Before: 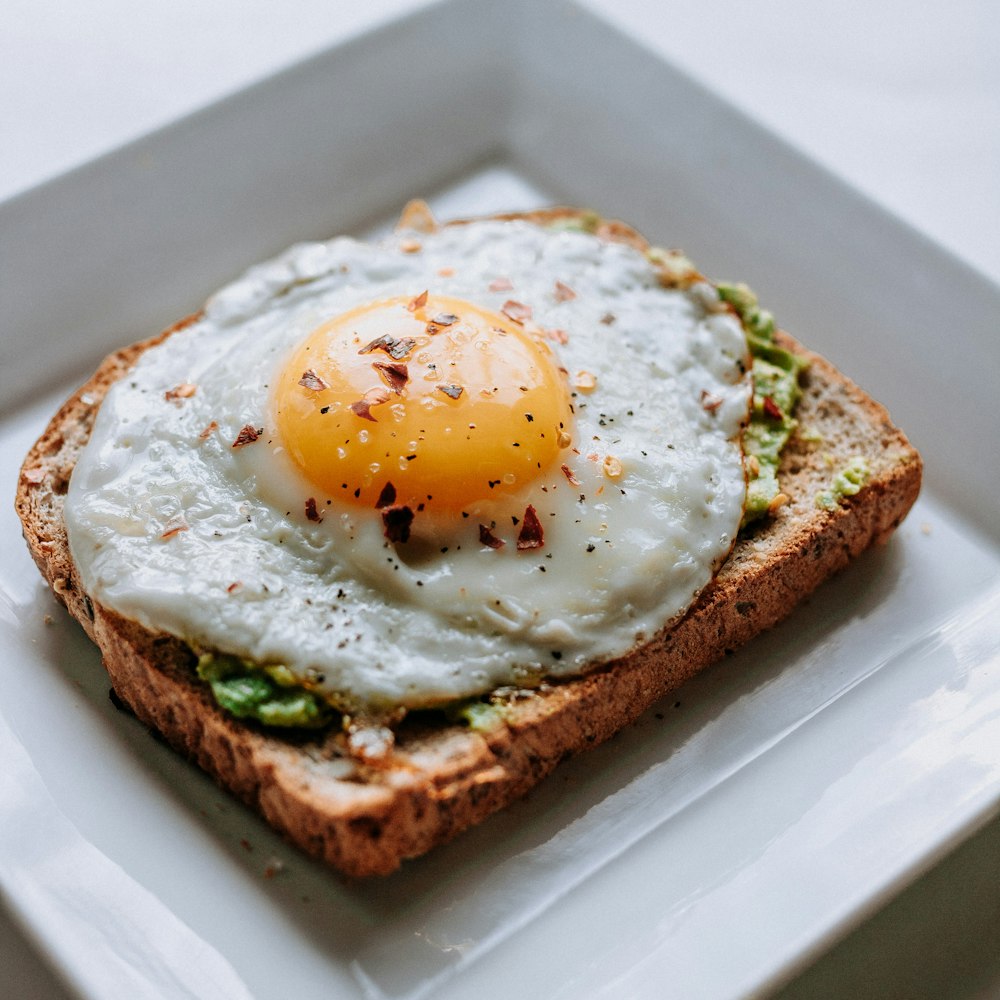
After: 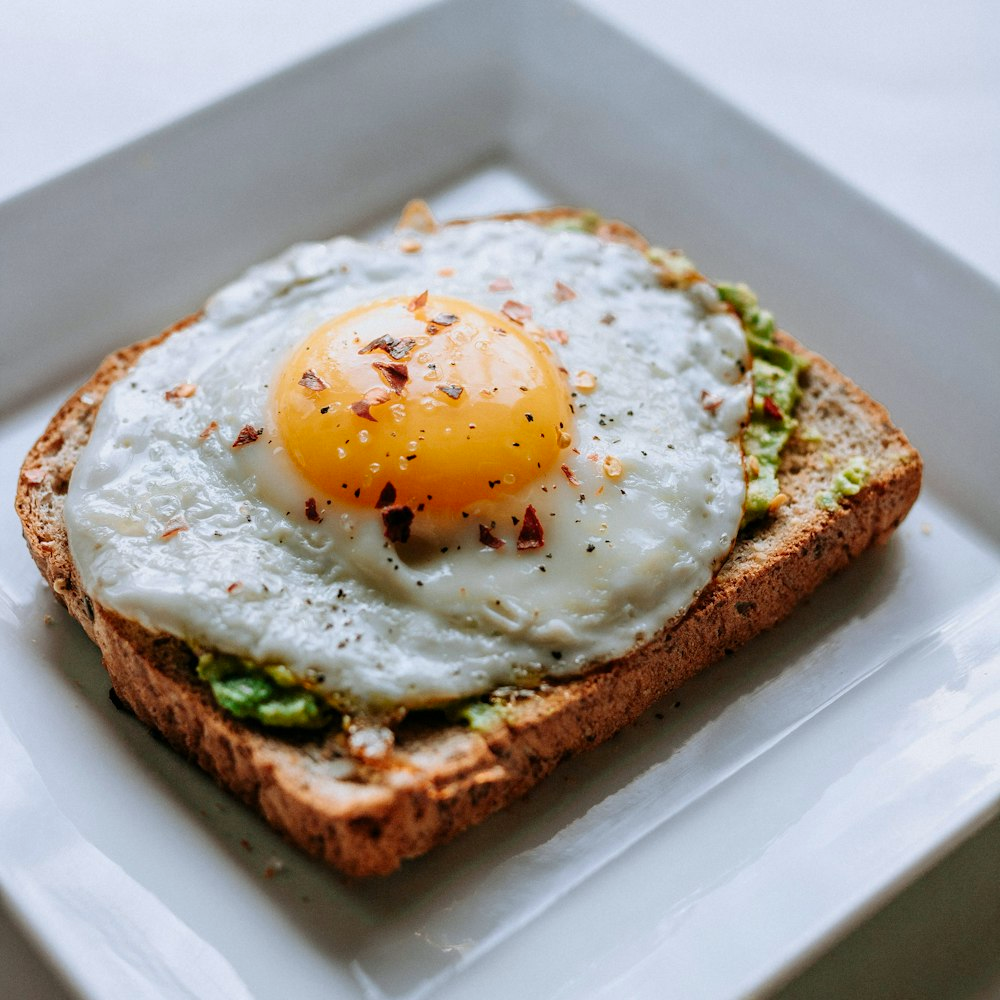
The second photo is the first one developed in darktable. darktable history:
color correction: saturation 1.11
white balance: red 0.988, blue 1.017
